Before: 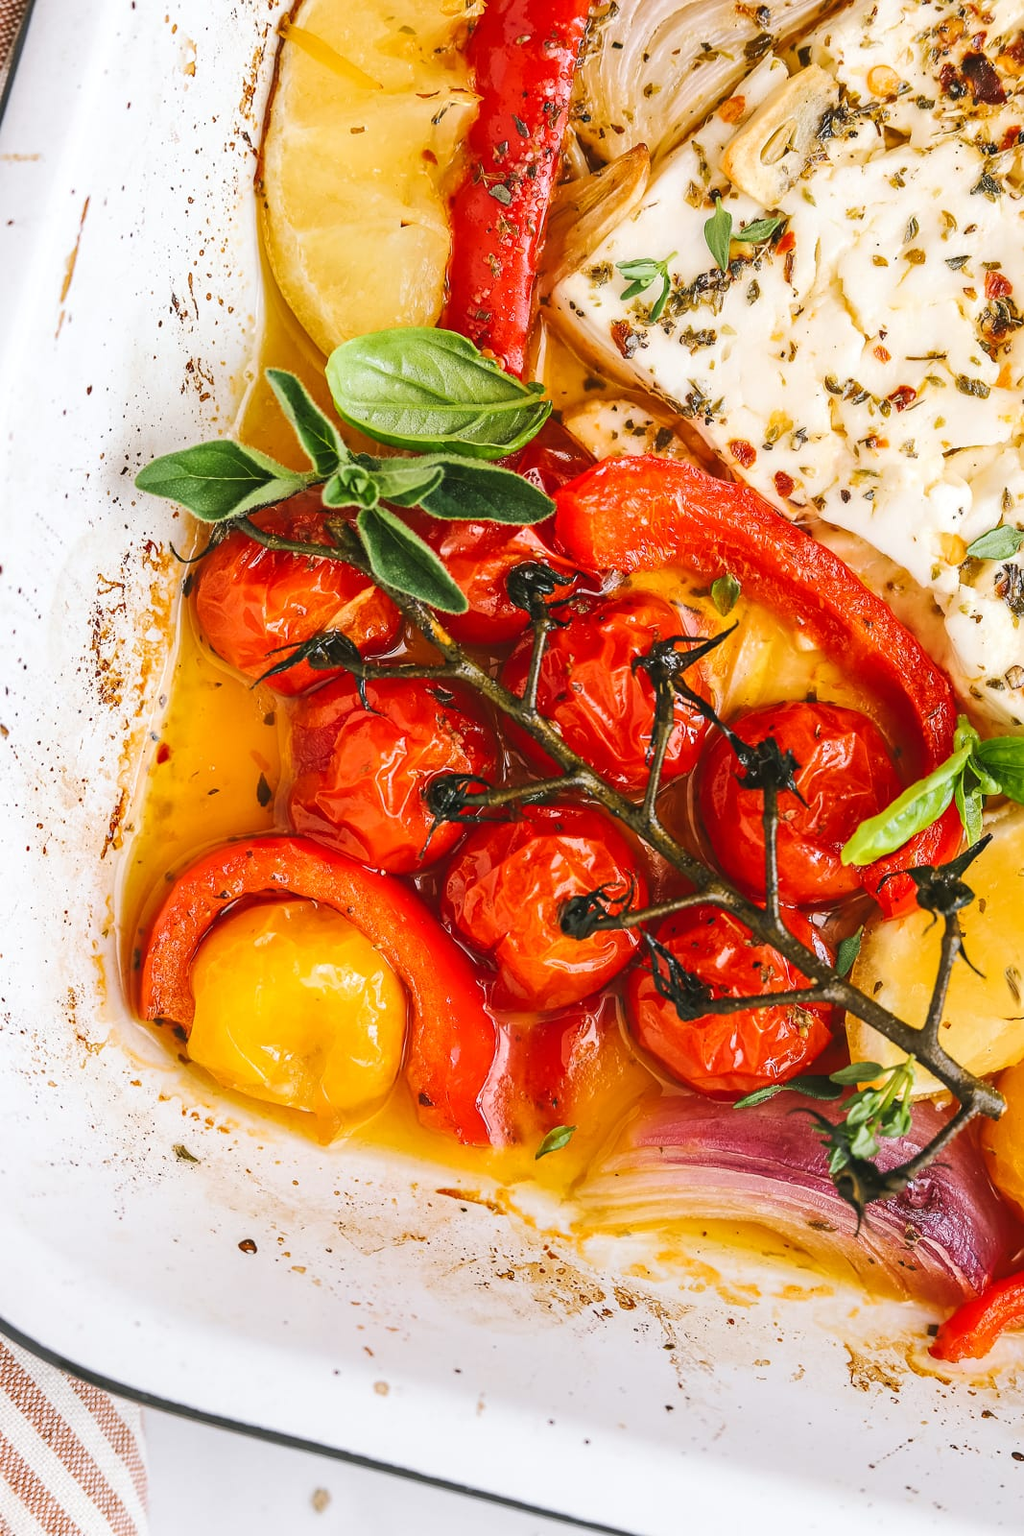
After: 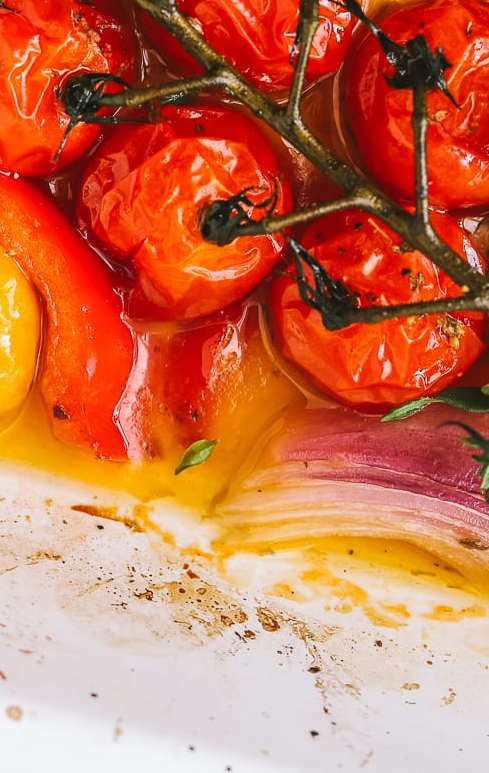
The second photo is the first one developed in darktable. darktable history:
rgb levels: preserve colors max RGB
crop: left 35.976%, top 45.819%, right 18.162%, bottom 5.807%
